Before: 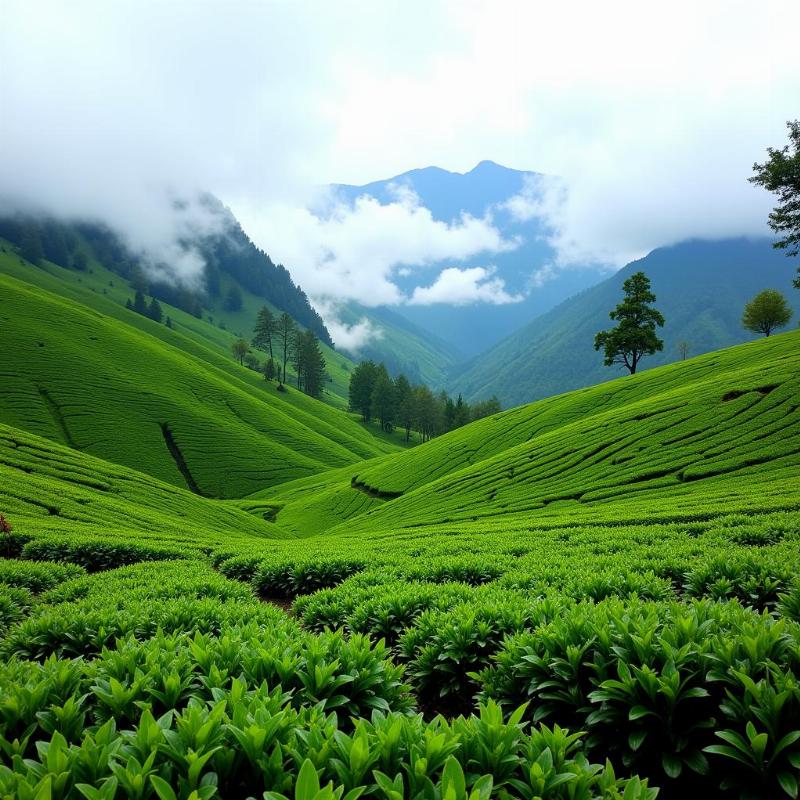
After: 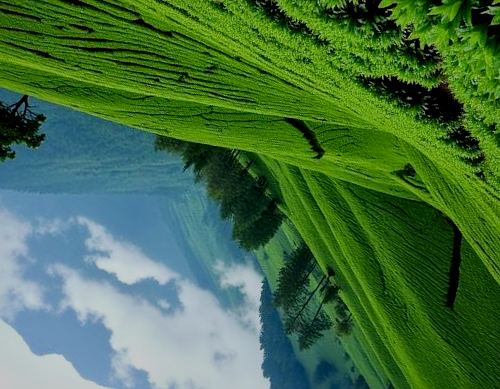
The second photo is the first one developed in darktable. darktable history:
contrast brightness saturation: brightness -0.085
crop and rotate: angle 147.32°, left 9.12%, top 15.673%, right 4.4%, bottom 17.063%
local contrast: mode bilateral grid, contrast 19, coarseness 20, detail 150%, midtone range 0.2
filmic rgb: middle gray luminance 29.89%, black relative exposure -8.98 EV, white relative exposure 7 EV, target black luminance 0%, hardness 2.91, latitude 2.05%, contrast 0.961, highlights saturation mix 6.08%, shadows ↔ highlights balance 12.22%
